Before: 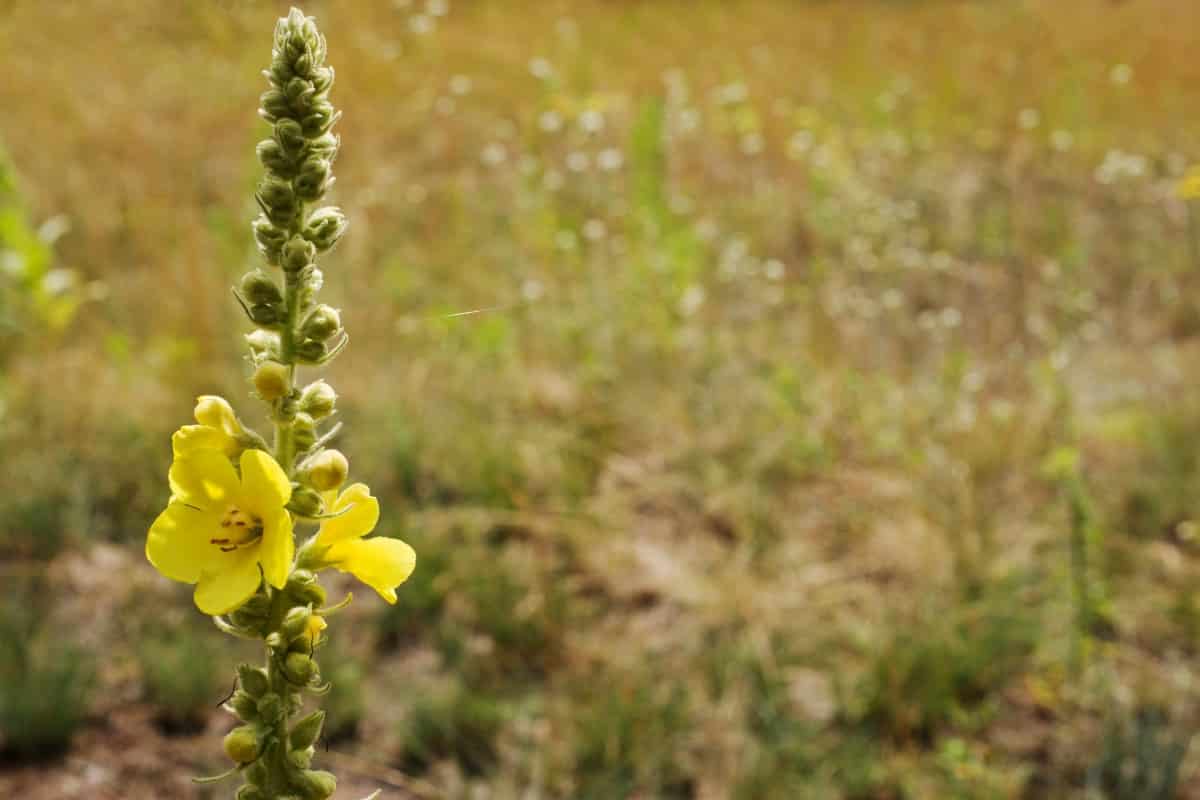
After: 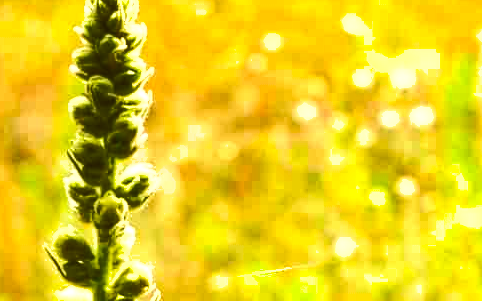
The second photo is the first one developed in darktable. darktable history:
exposure: black level correction 0, exposure 1.371 EV, compensate exposure bias true, compensate highlight preservation false
shadows and highlights: low approximation 0.01, soften with gaussian
crop: left 15.748%, top 5.464%, right 44.006%, bottom 56.893%
contrast brightness saturation: contrast 0.213, brightness -0.111, saturation 0.211
local contrast: detail 109%
